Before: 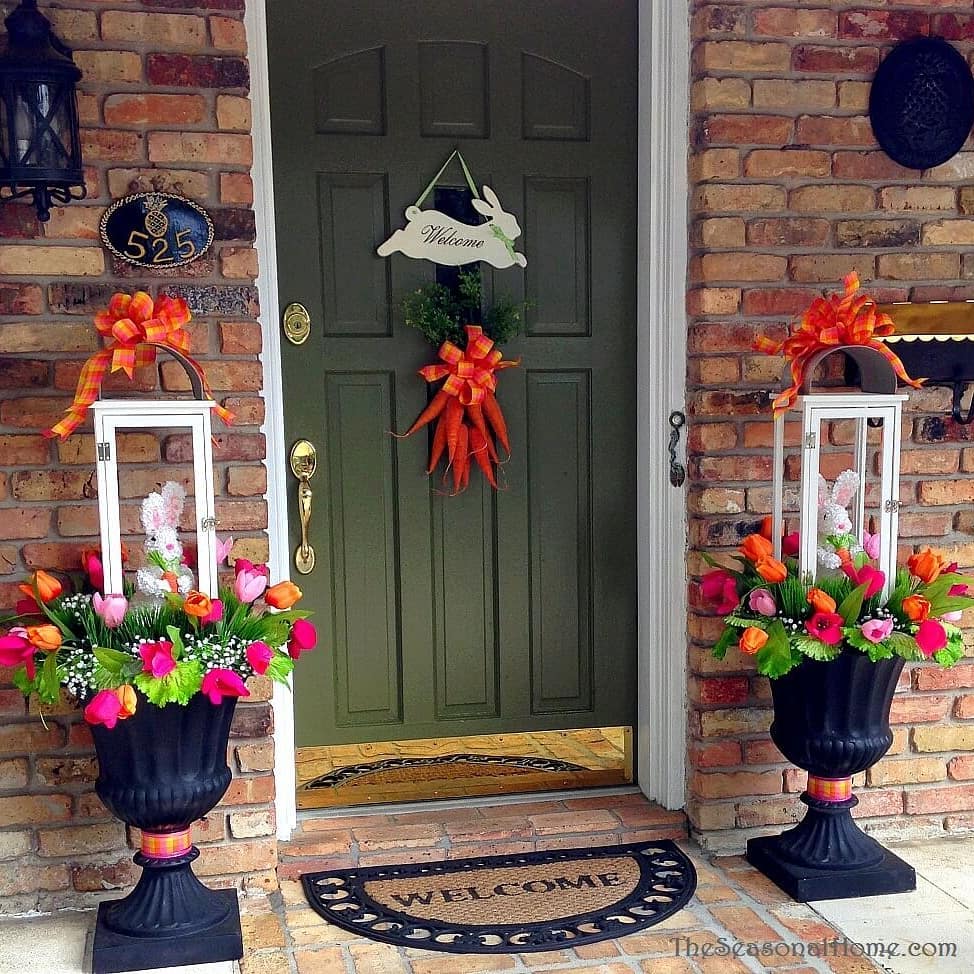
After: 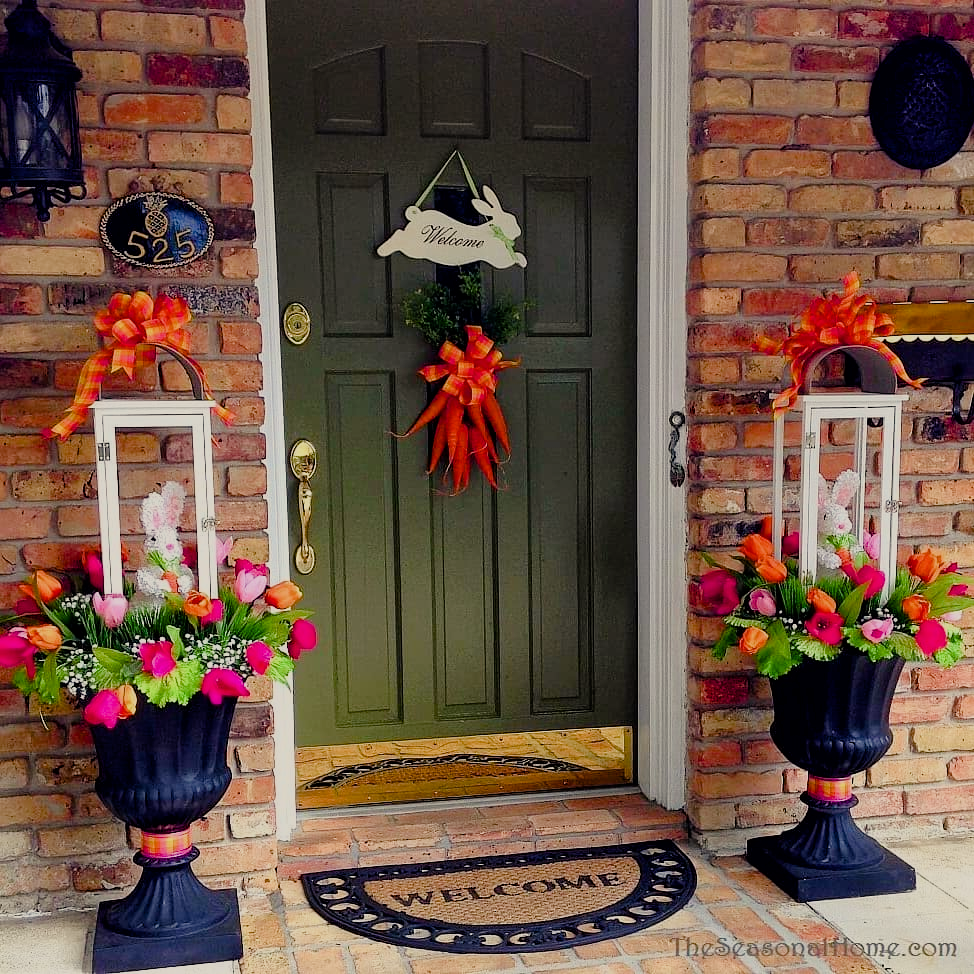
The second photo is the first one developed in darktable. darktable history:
color balance rgb: power › chroma 0.29%, power › hue 22.97°, highlights gain › chroma 3.086%, highlights gain › hue 76.96°, linear chroma grading › global chroma 6.472%, perceptual saturation grading › global saturation 25.523%, perceptual saturation grading › highlights -50.423%, perceptual saturation grading › shadows 30.696%
filmic rgb: black relative exposure -7.65 EV, white relative exposure 4.56 EV, threshold 5.99 EV, hardness 3.61, color science v6 (2022), enable highlight reconstruction true
